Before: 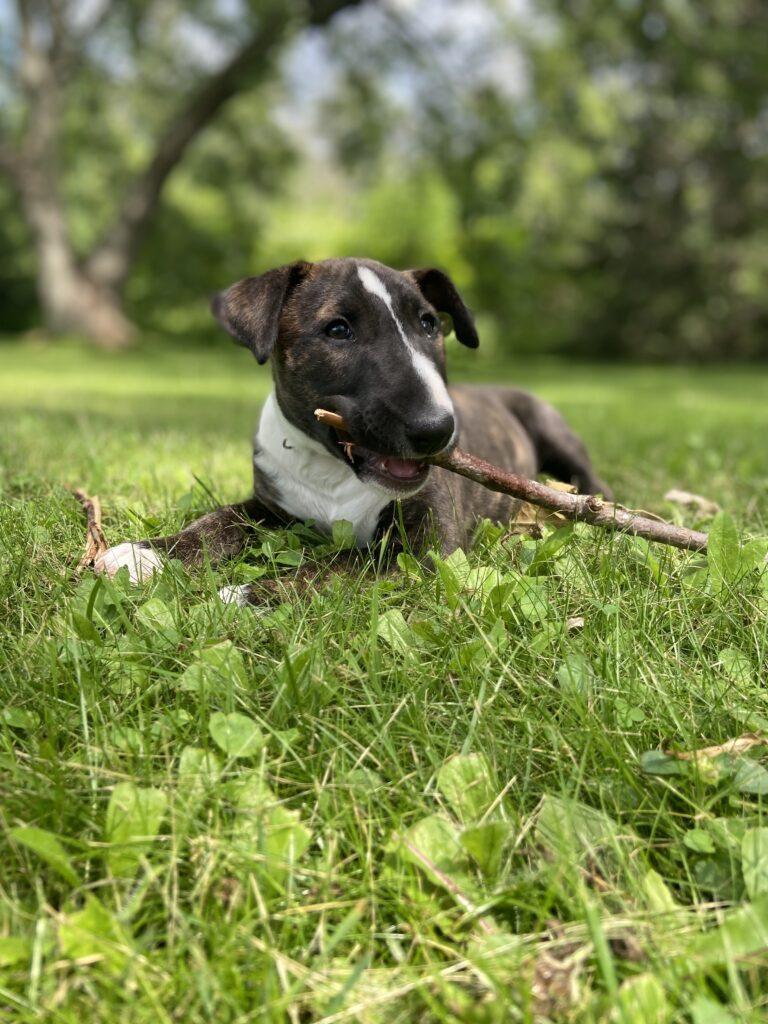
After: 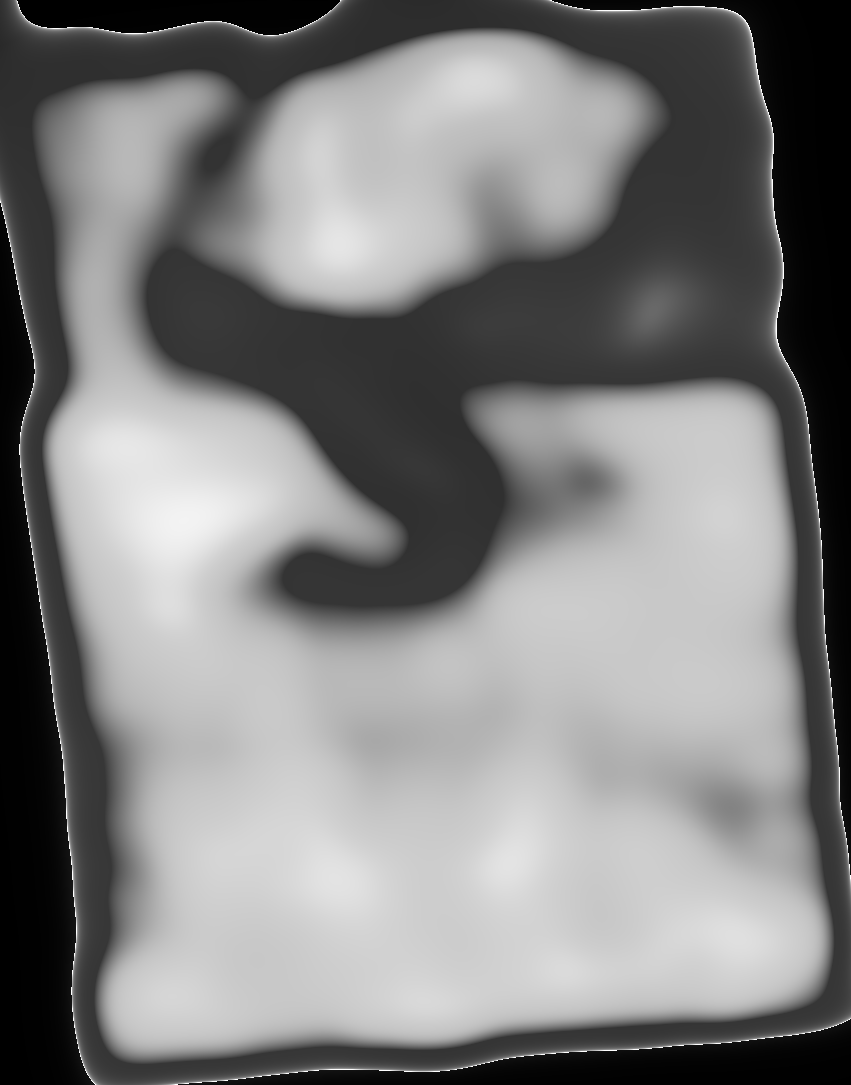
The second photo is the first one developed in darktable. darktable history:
monochrome: on, module defaults
lowpass: radius 31.92, contrast 1.72, brightness -0.98, saturation 0.94
exposure: black level correction 0, exposure 0.9 EV, compensate highlight preservation false
rotate and perspective: rotation -4.86°, automatic cropping off
base curve: curves: ch0 [(0.065, 0.026) (0.236, 0.358) (0.53, 0.546) (0.777, 0.841) (0.924, 0.992)], preserve colors average RGB
